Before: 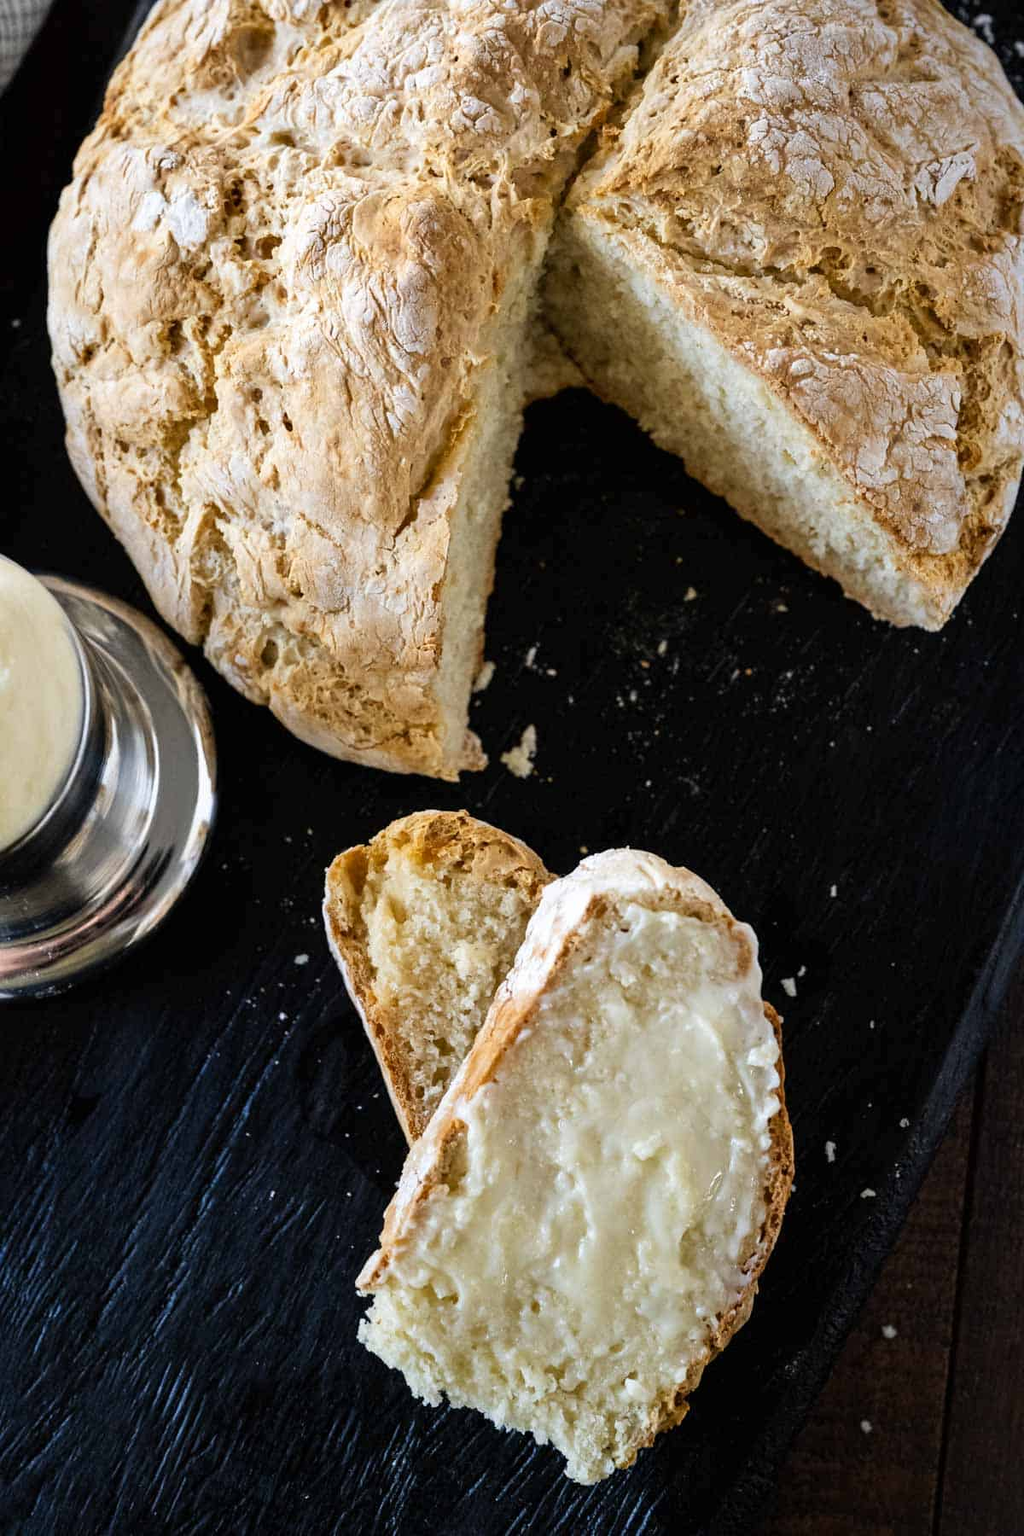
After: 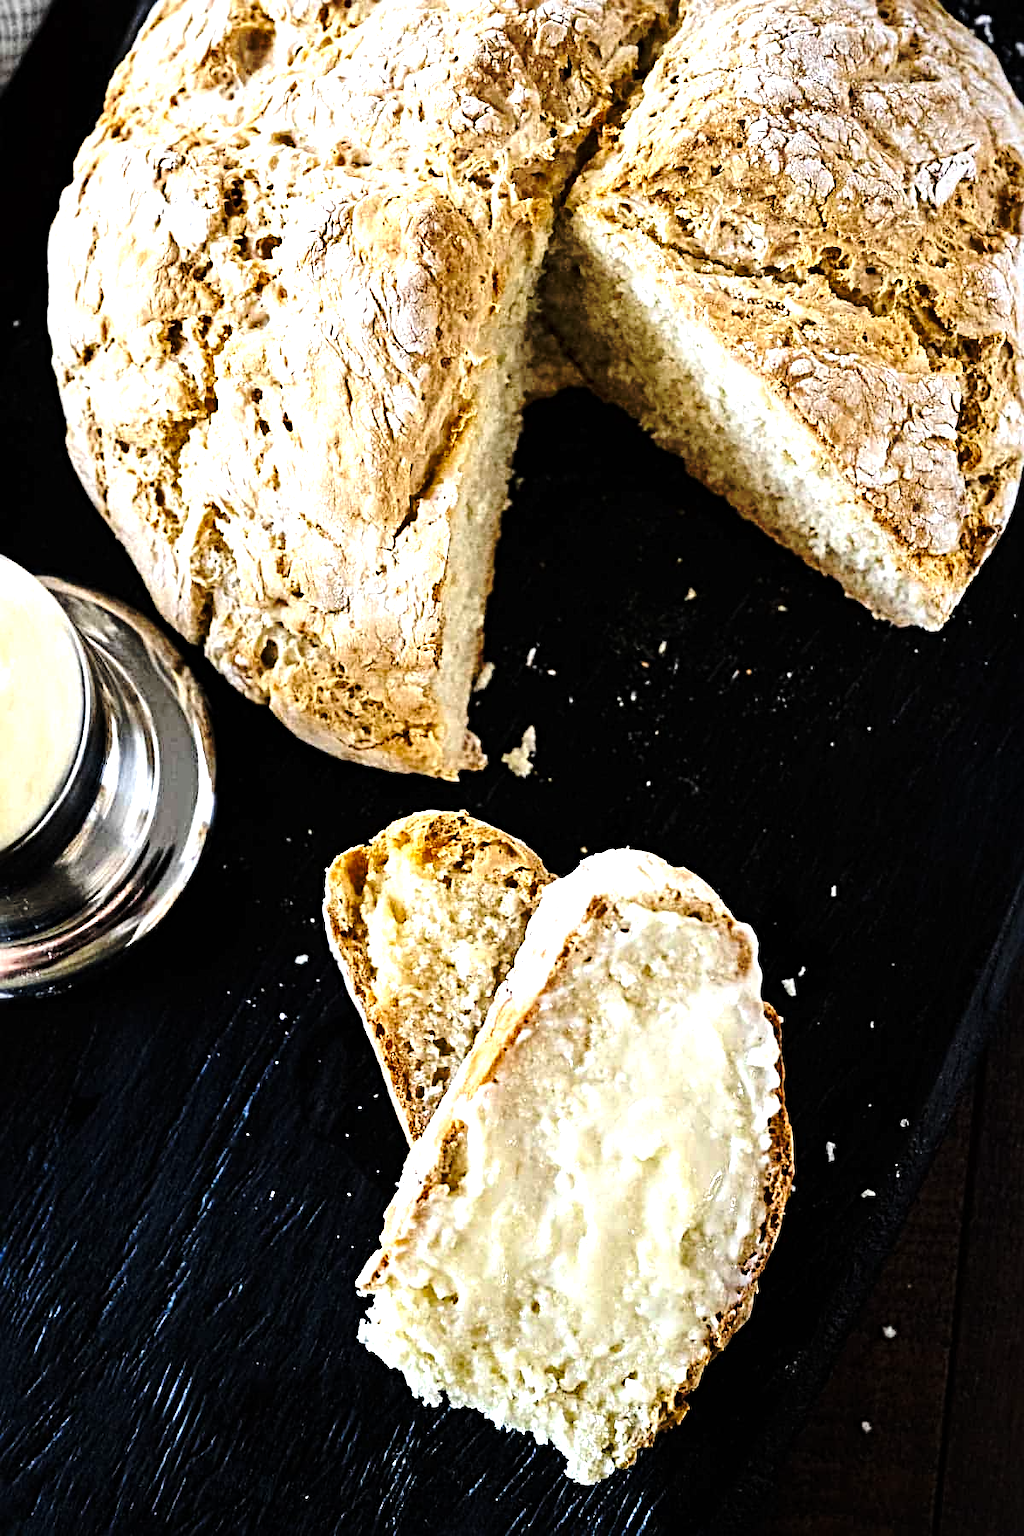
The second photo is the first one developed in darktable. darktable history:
exposure: exposure 0.374 EV, compensate highlight preservation false
sharpen: radius 3.966
base curve: curves: ch0 [(0, 0) (0.073, 0.04) (0.157, 0.139) (0.492, 0.492) (0.758, 0.758) (1, 1)], preserve colors none
tone equalizer: -8 EV -0.715 EV, -7 EV -0.671 EV, -6 EV -0.584 EV, -5 EV -0.36 EV, -3 EV 0.372 EV, -2 EV 0.6 EV, -1 EV 0.694 EV, +0 EV 0.748 EV, edges refinement/feathering 500, mask exposure compensation -1.57 EV, preserve details no
